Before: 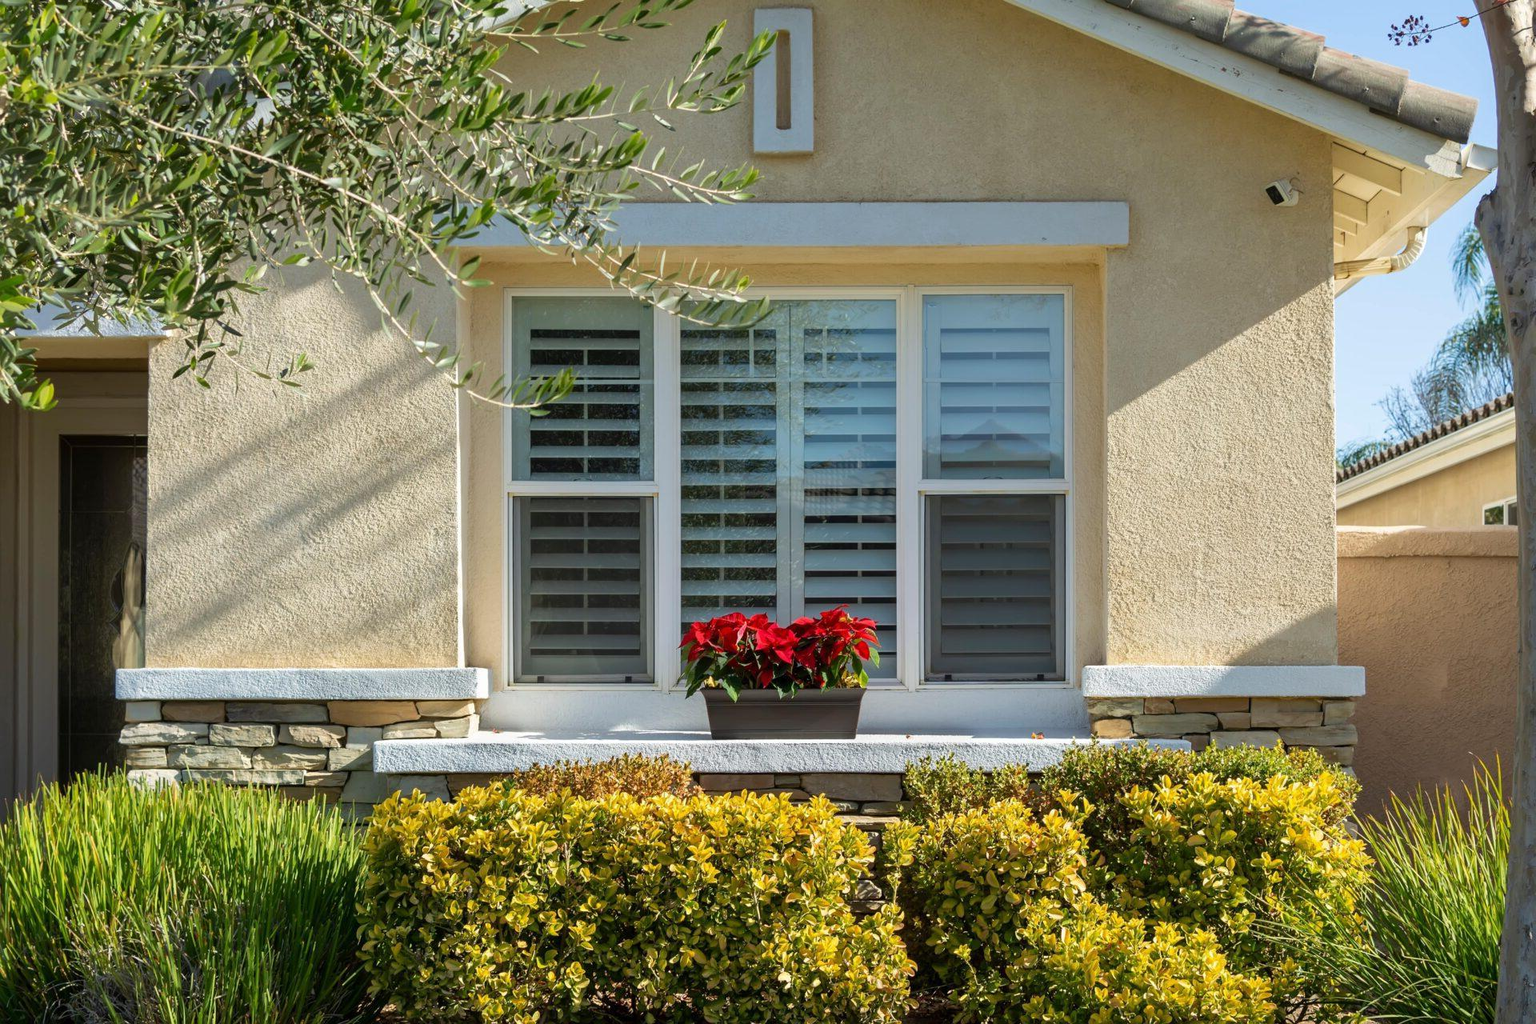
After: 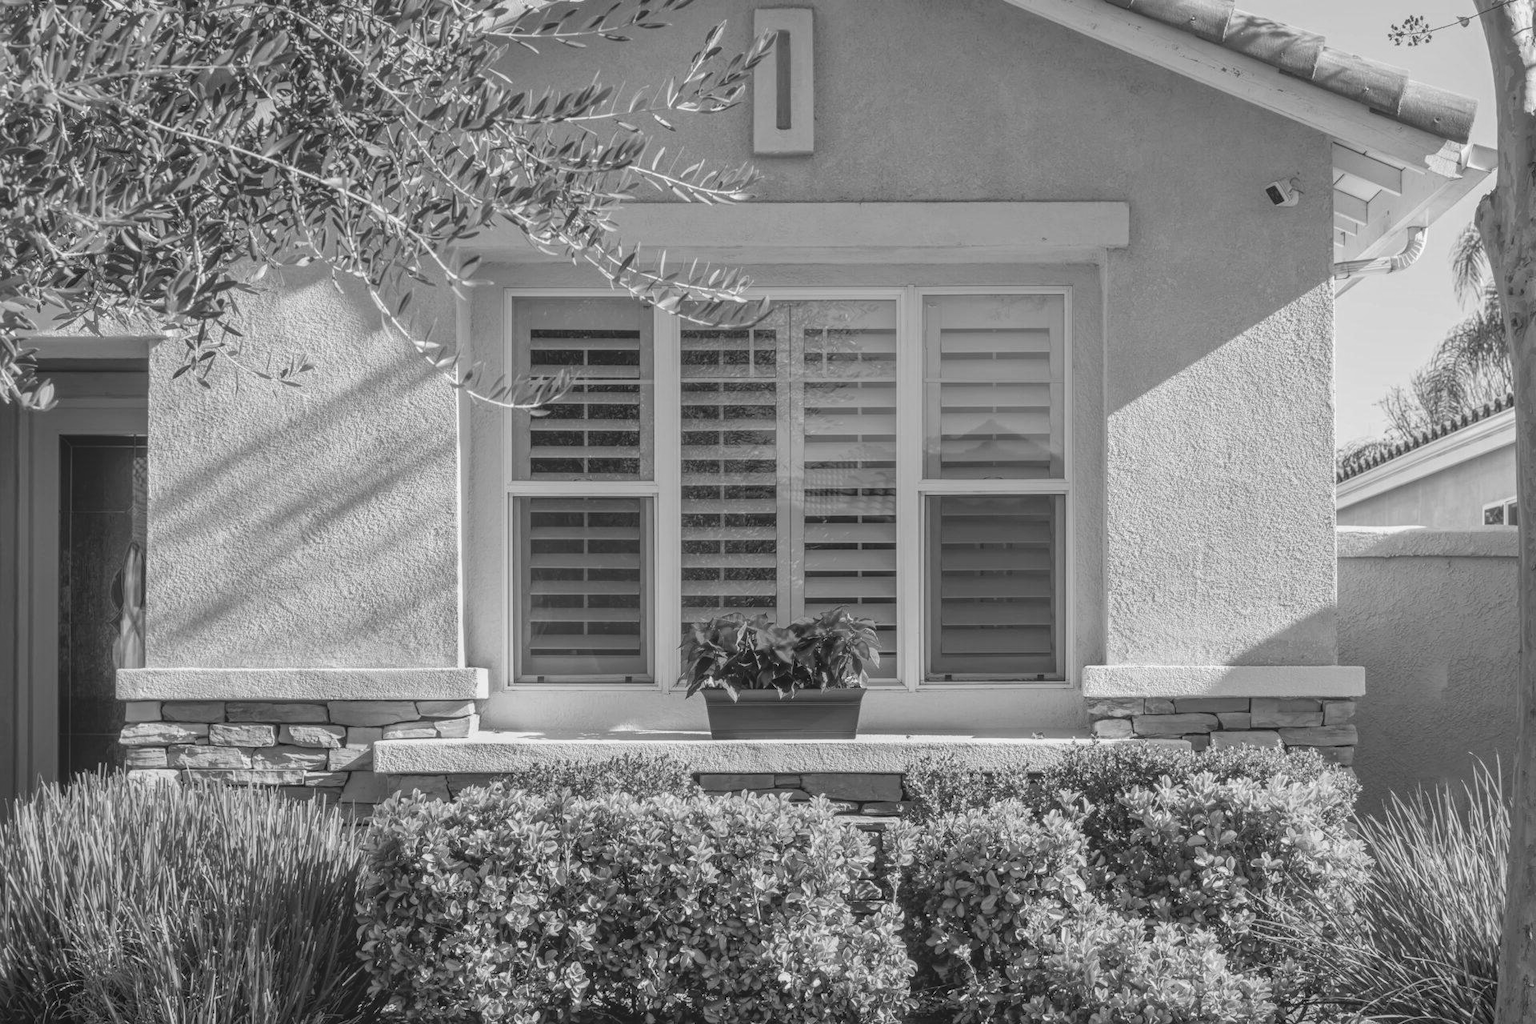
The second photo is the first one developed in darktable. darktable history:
monochrome: on, module defaults
local contrast: highlights 73%, shadows 15%, midtone range 0.197
